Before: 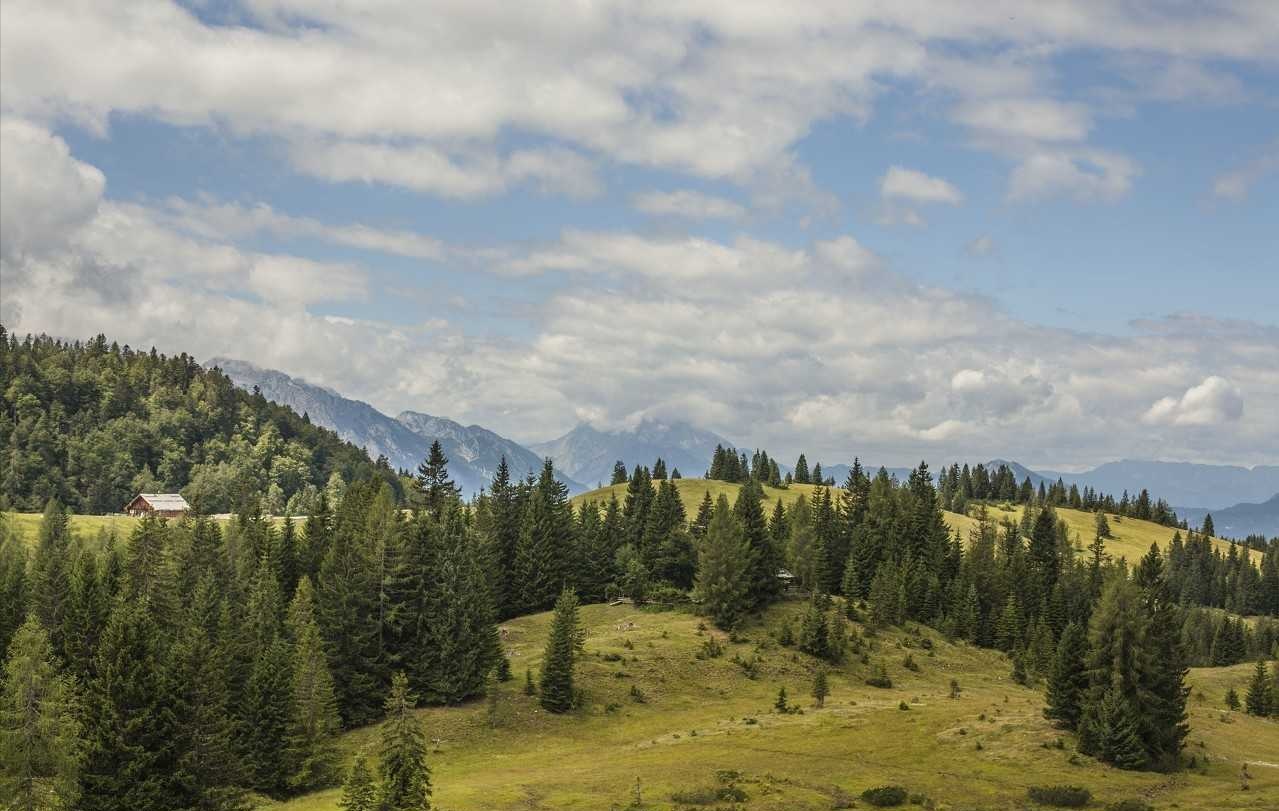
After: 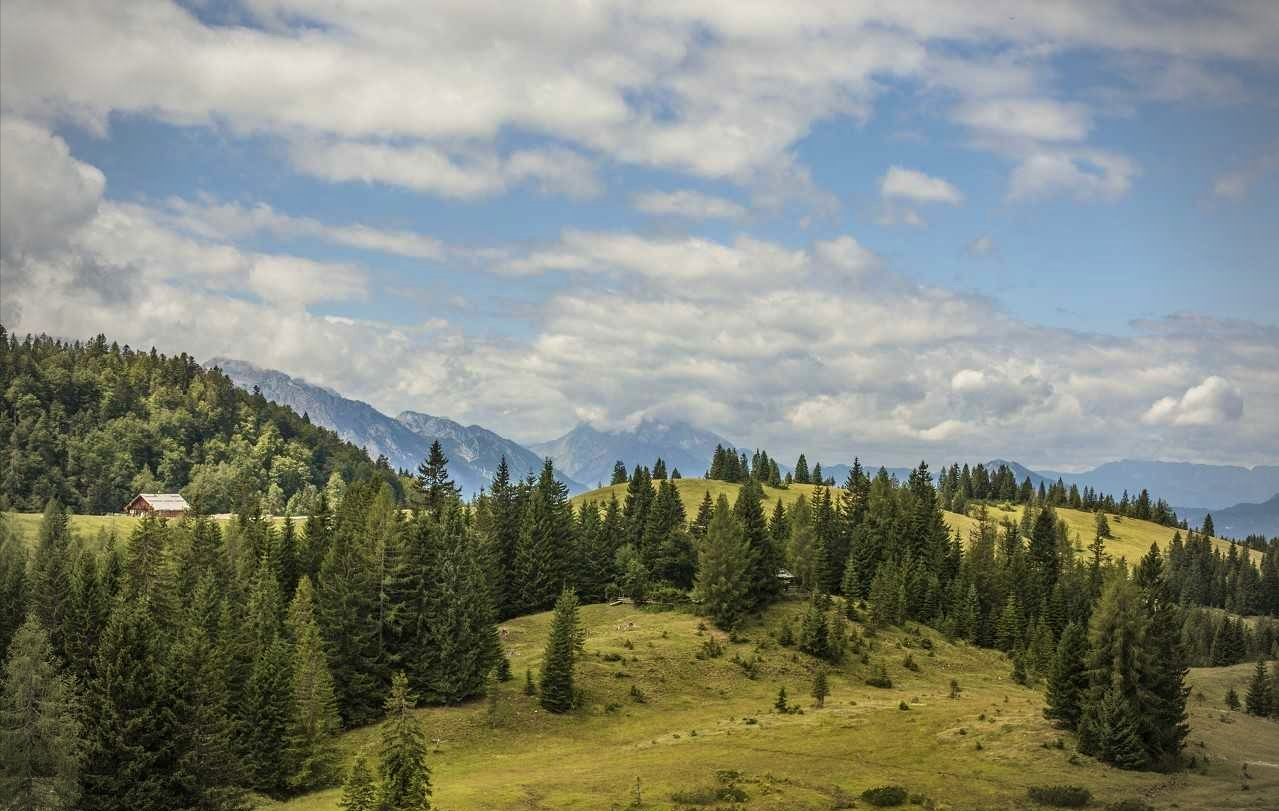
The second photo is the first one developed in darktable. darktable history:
velvia: on, module defaults
vignetting: width/height ratio 1.094
local contrast: mode bilateral grid, contrast 20, coarseness 50, detail 120%, midtone range 0.2
